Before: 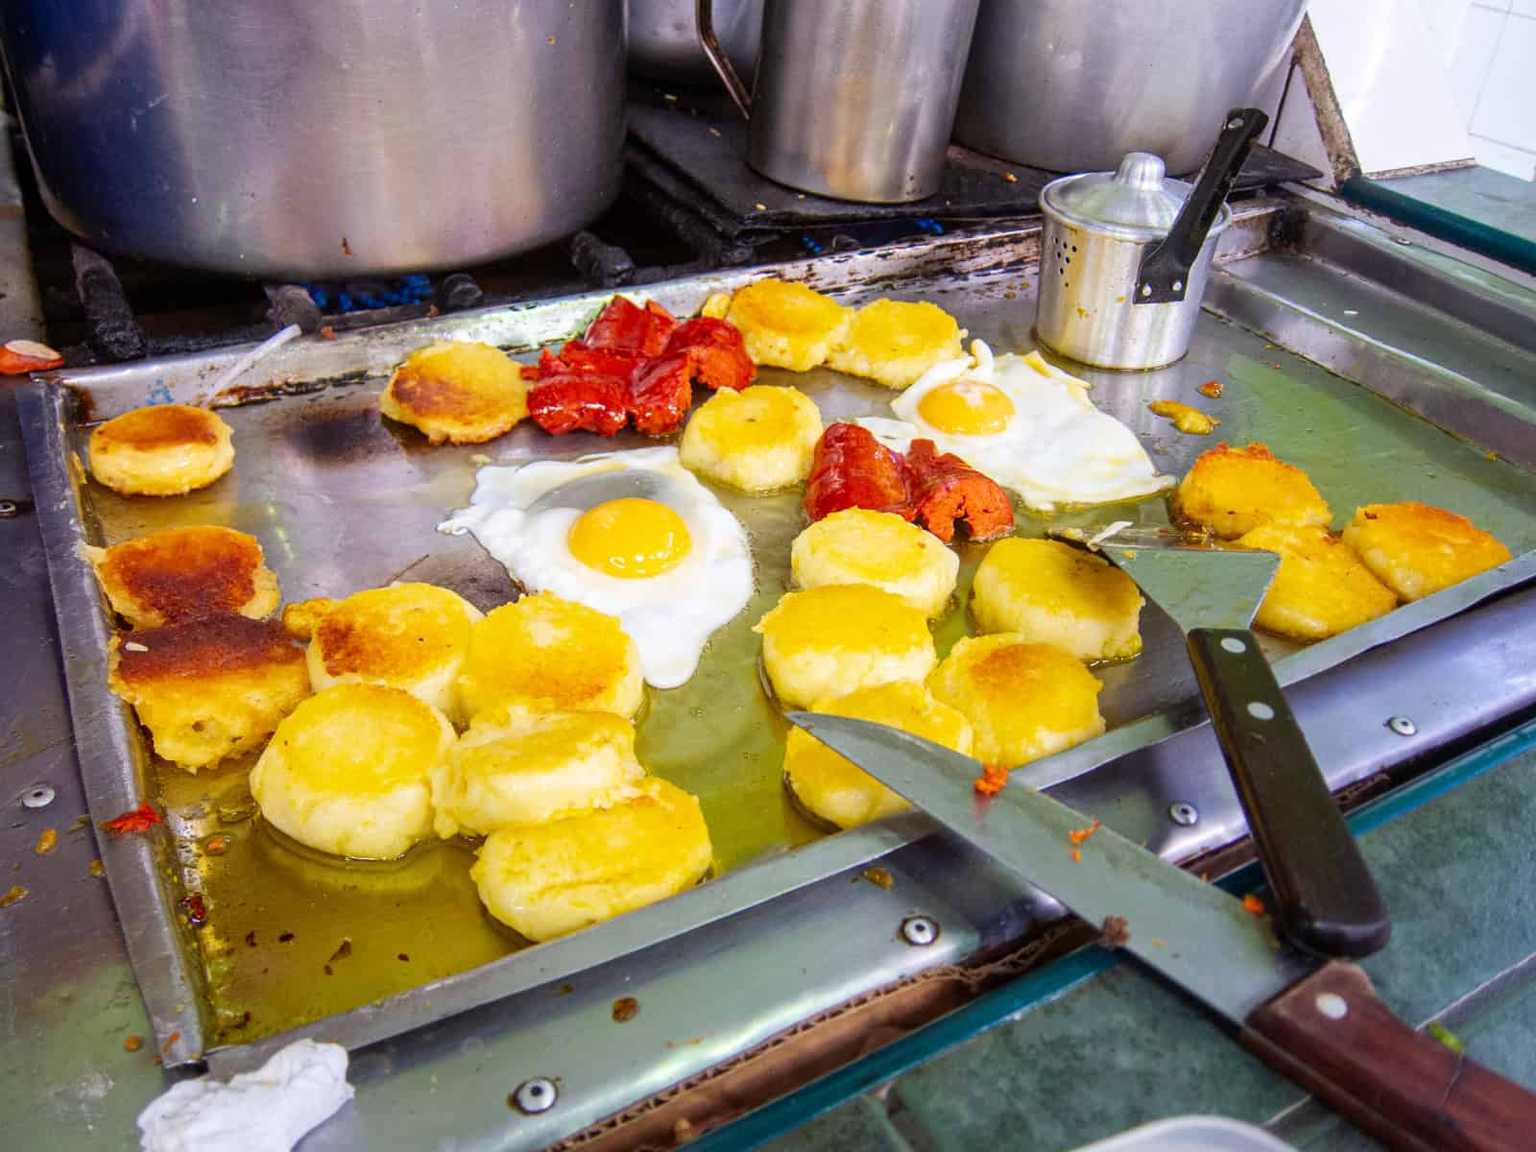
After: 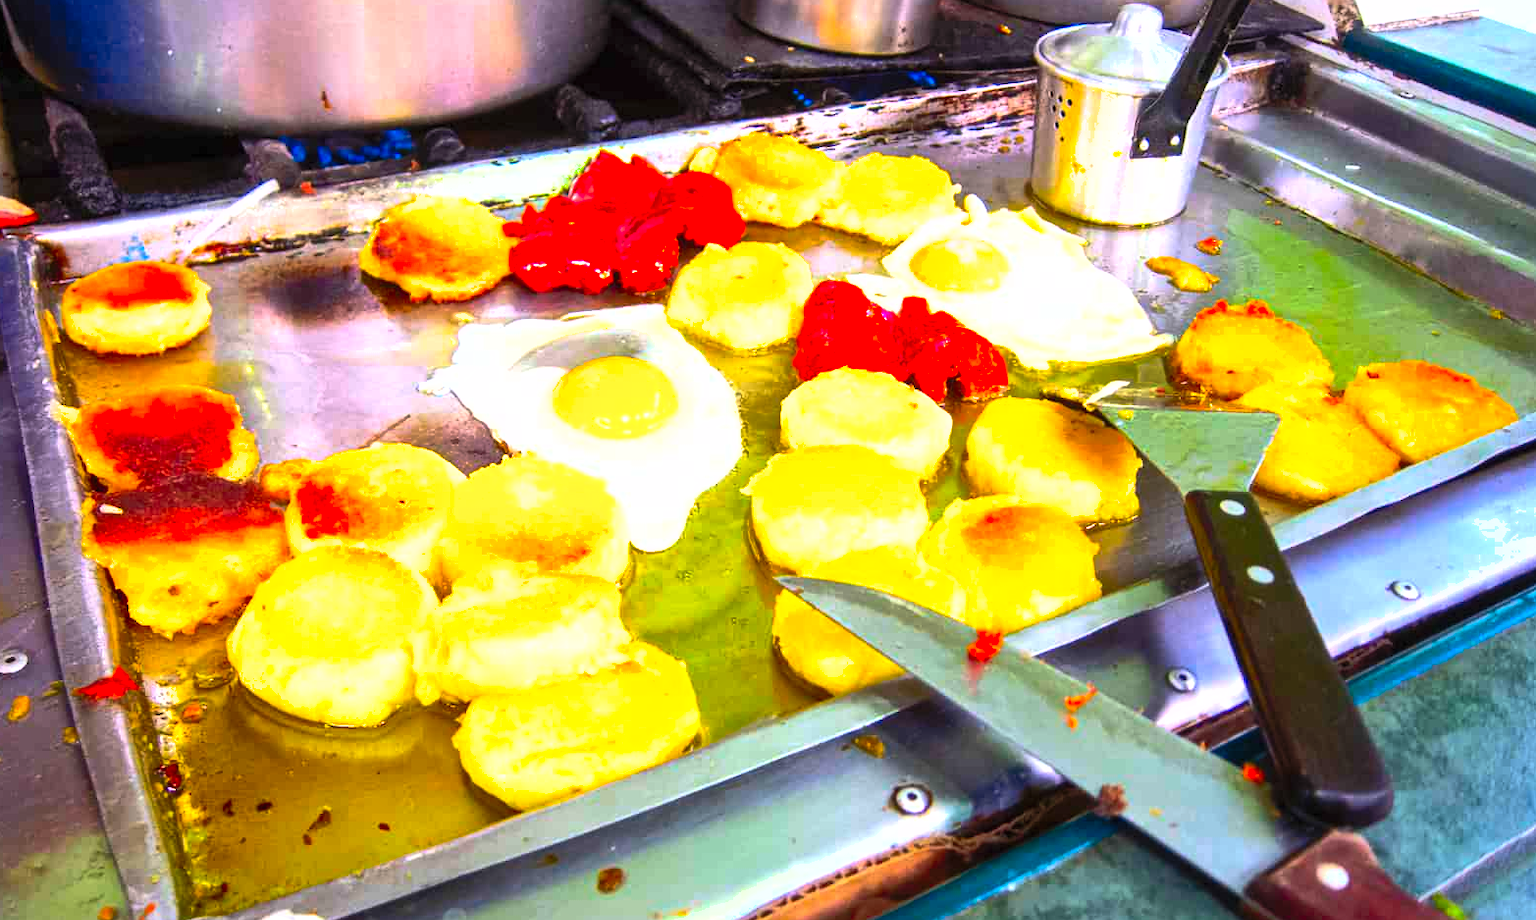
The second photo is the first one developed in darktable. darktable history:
contrast brightness saturation: contrast 0.196, brightness 0.192, saturation 0.792
shadows and highlights: on, module defaults
tone equalizer: -8 EV -1.06 EV, -7 EV -1.01 EV, -6 EV -0.883 EV, -5 EV -0.595 EV, -3 EV 0.566 EV, -2 EV 0.87 EV, -1 EV 0.999 EV, +0 EV 1.08 EV, edges refinement/feathering 500, mask exposure compensation -1.57 EV, preserve details no
crop and rotate: left 1.88%, top 12.982%, right 0.26%, bottom 8.798%
